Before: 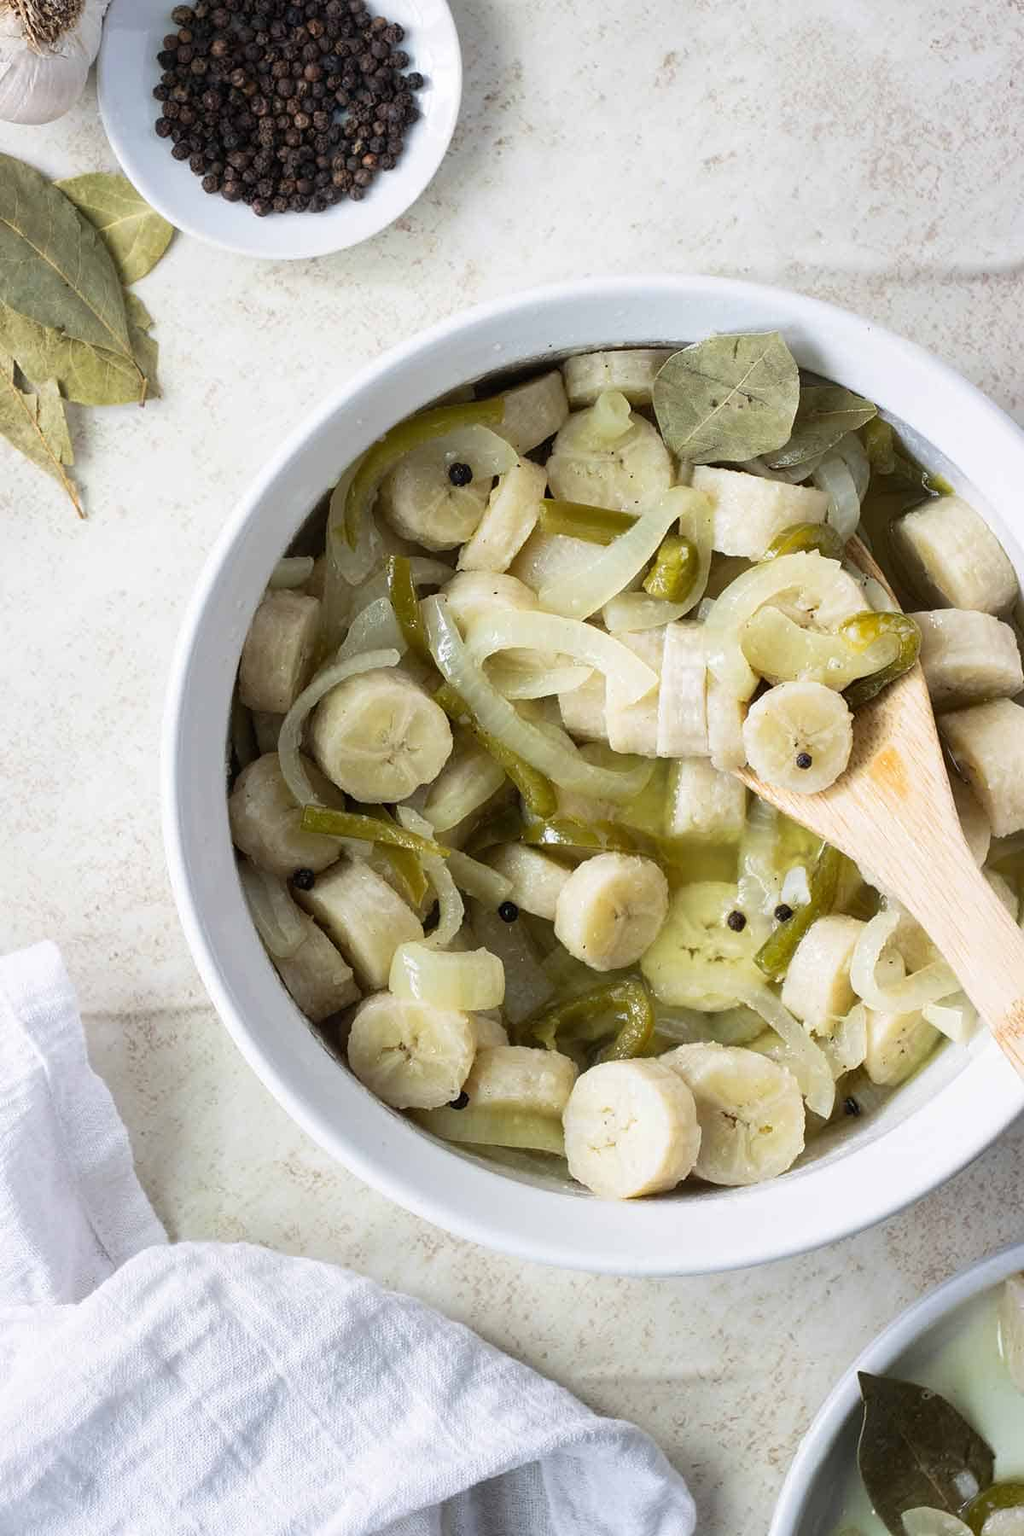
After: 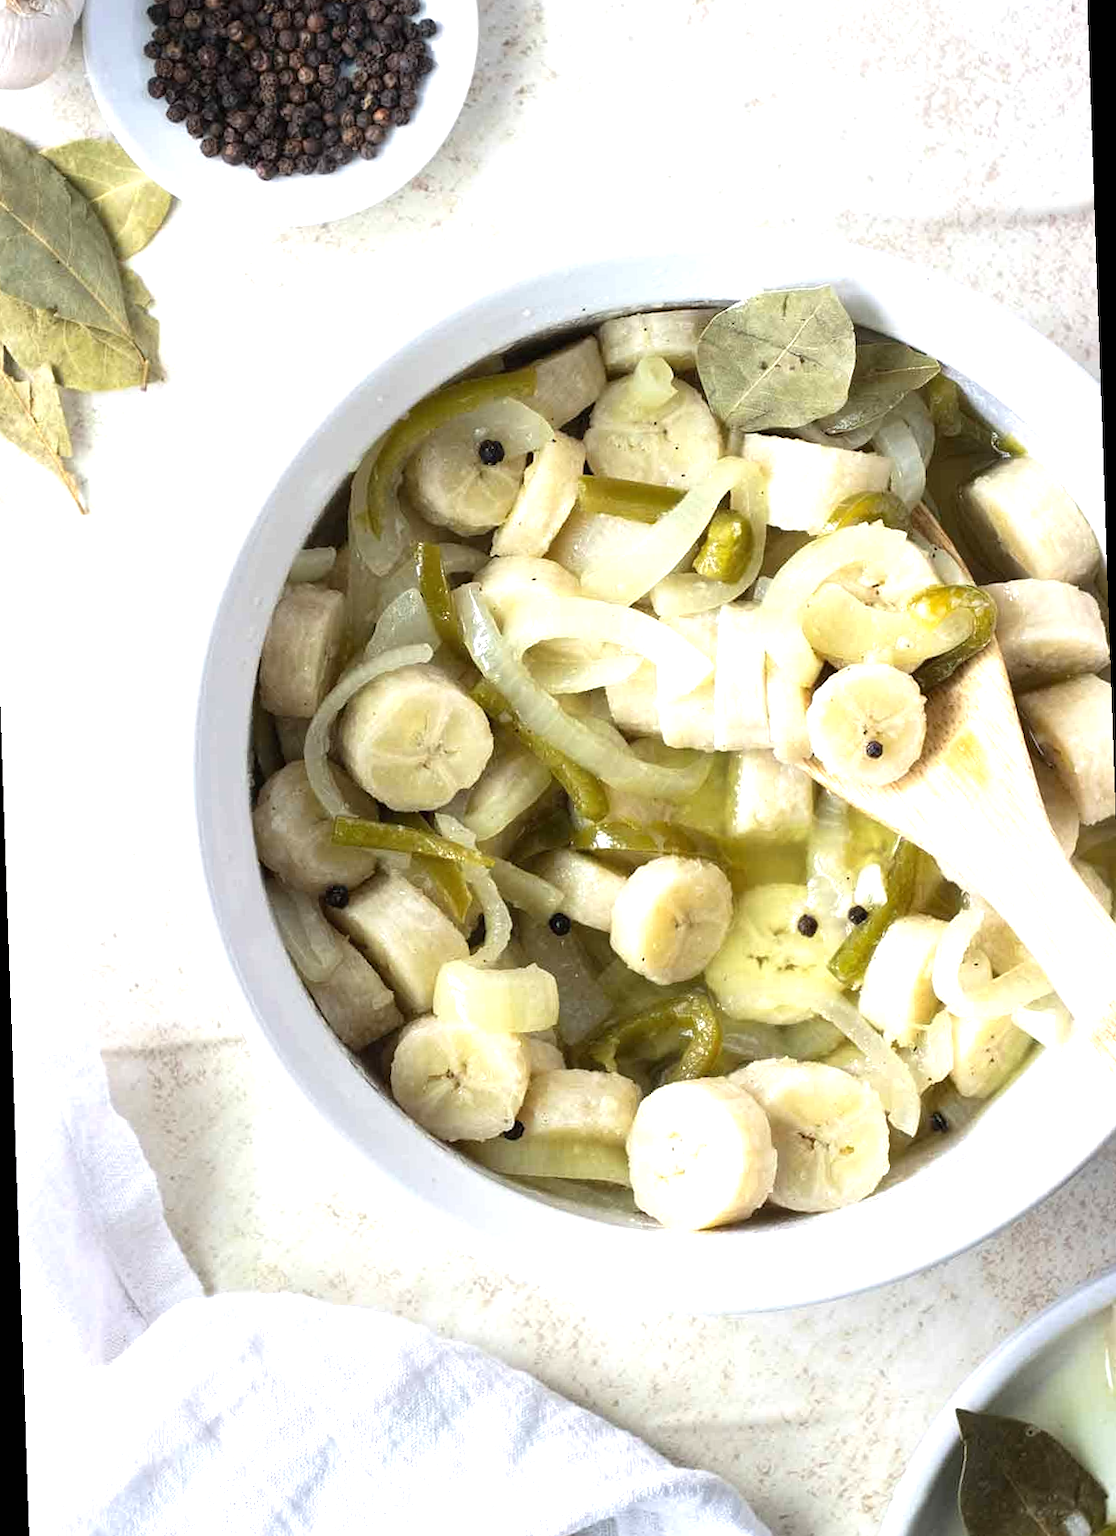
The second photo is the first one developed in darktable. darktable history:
exposure: black level correction 0, exposure 0.7 EV, compensate exposure bias true, compensate highlight preservation false
rotate and perspective: rotation -2°, crop left 0.022, crop right 0.978, crop top 0.049, crop bottom 0.951
